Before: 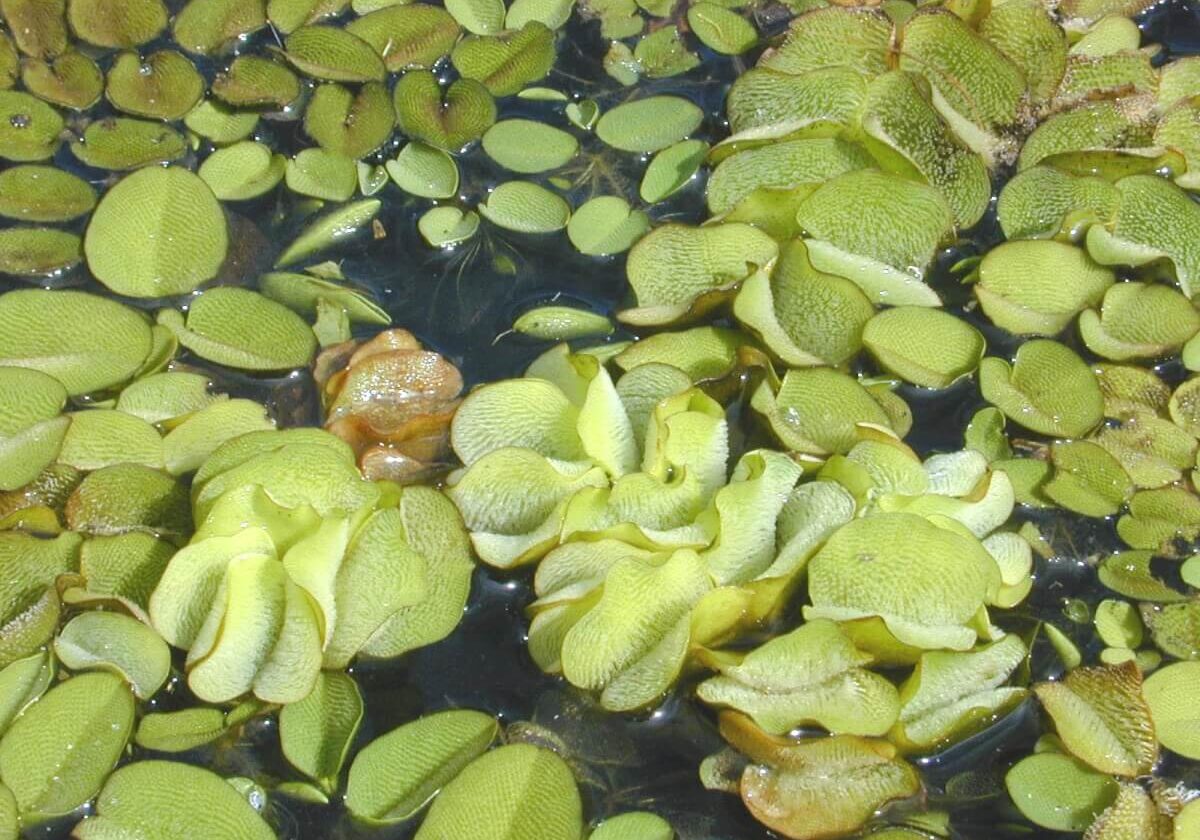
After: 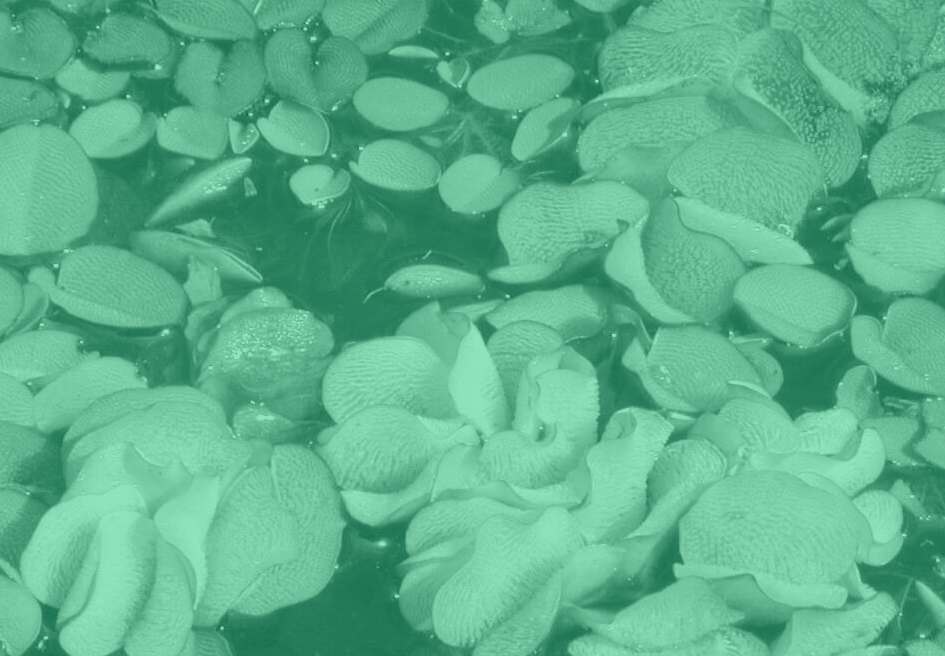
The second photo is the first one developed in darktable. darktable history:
crop and rotate: left 10.77%, top 5.1%, right 10.41%, bottom 16.76%
colorize: hue 147.6°, saturation 65%, lightness 21.64%
